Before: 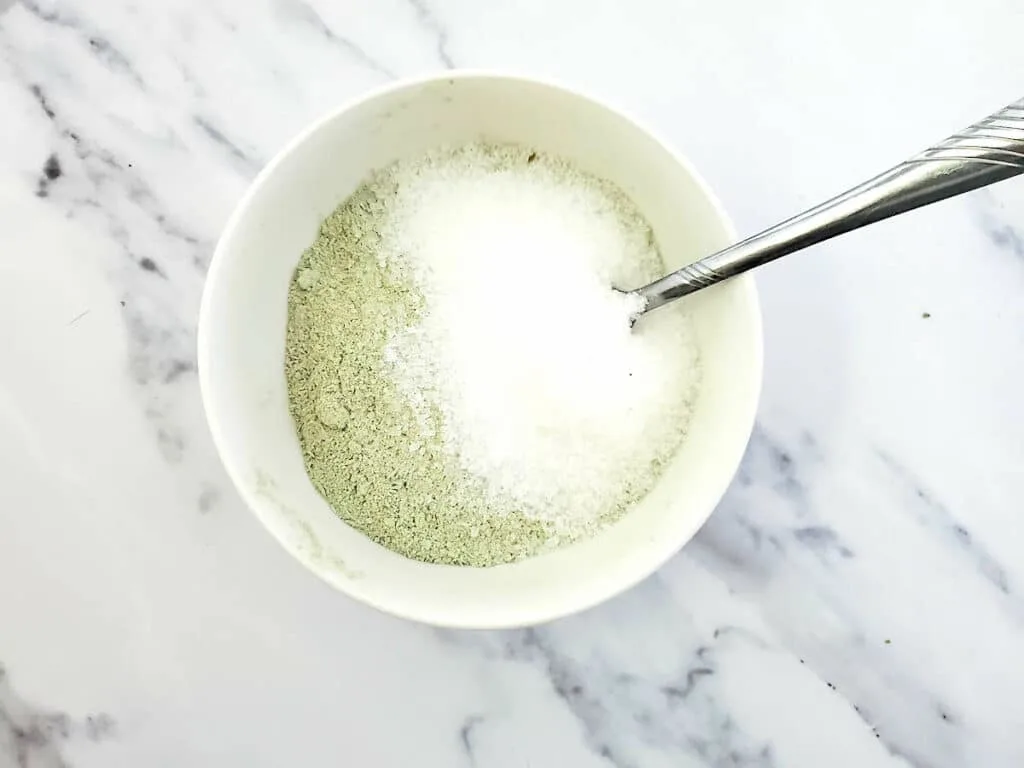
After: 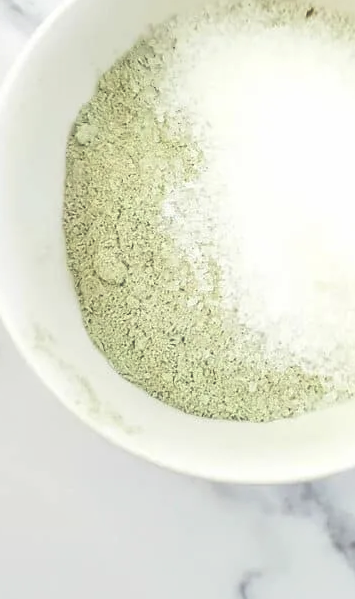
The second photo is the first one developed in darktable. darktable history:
crop and rotate: left 21.698%, top 18.921%, right 43.593%, bottom 2.97%
haze removal: strength -0.105, compatibility mode true, adaptive false
